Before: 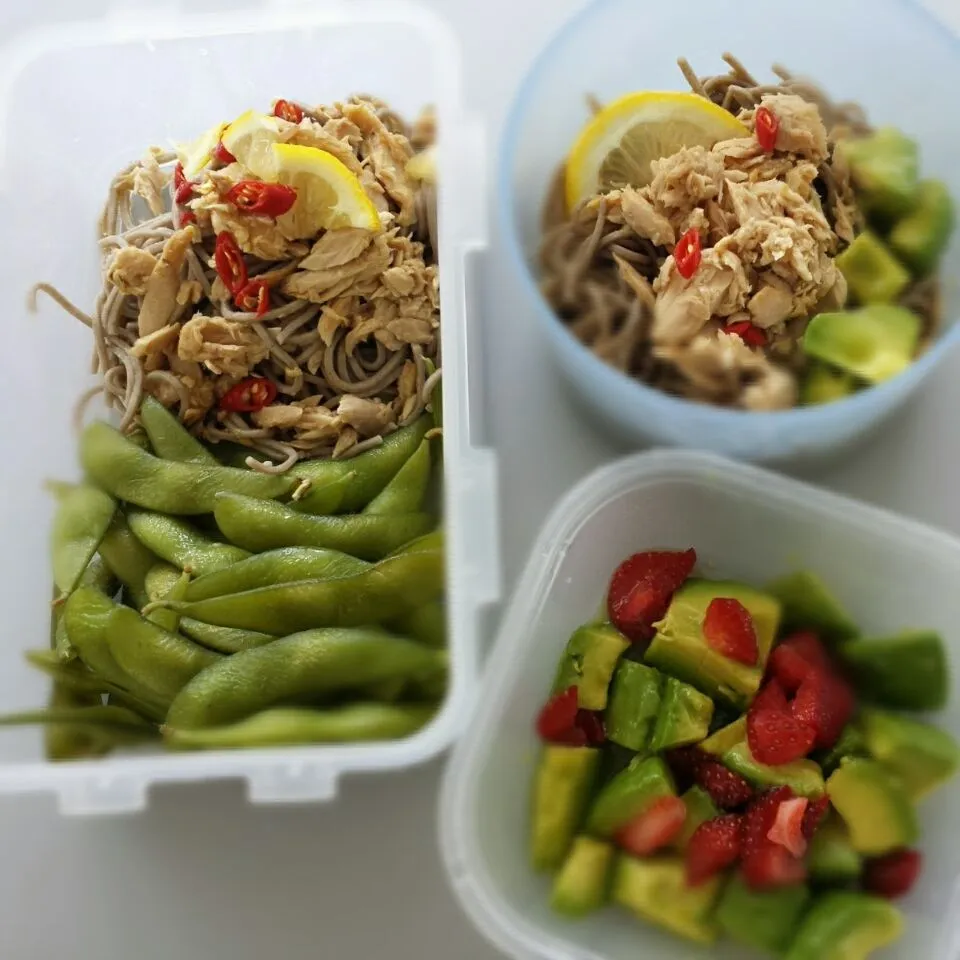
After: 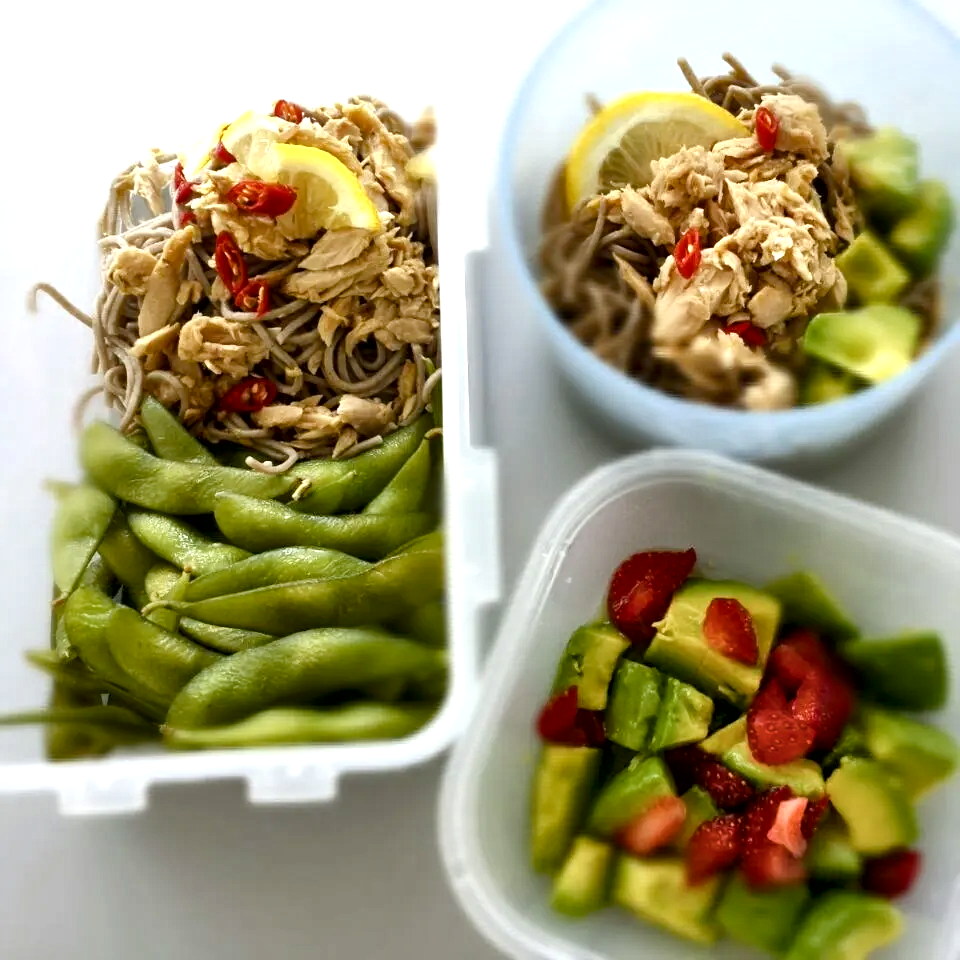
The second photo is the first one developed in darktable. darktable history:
color balance rgb: highlights gain › luminance 14.676%, perceptual saturation grading › global saturation 15.788%, perceptual saturation grading › highlights -19.281%, perceptual saturation grading › shadows 20.27%, global vibrance 9.633%
shadows and highlights: radius 111.1, shadows 51.21, white point adjustment 8.99, highlights -3.62, soften with gaussian
local contrast: mode bilateral grid, contrast 26, coarseness 60, detail 152%, midtone range 0.2
